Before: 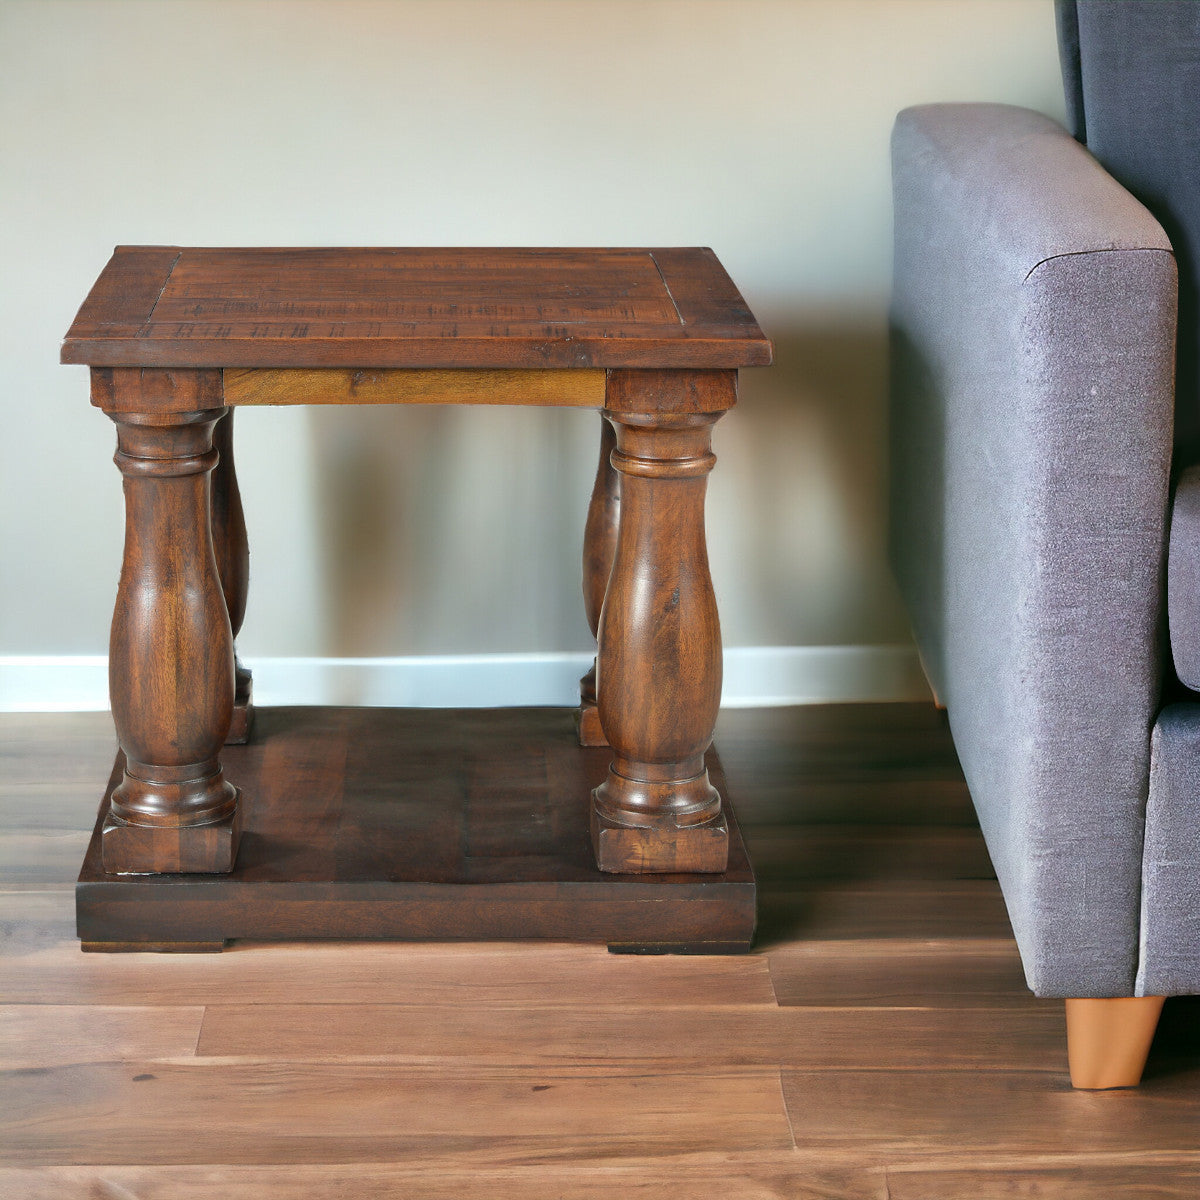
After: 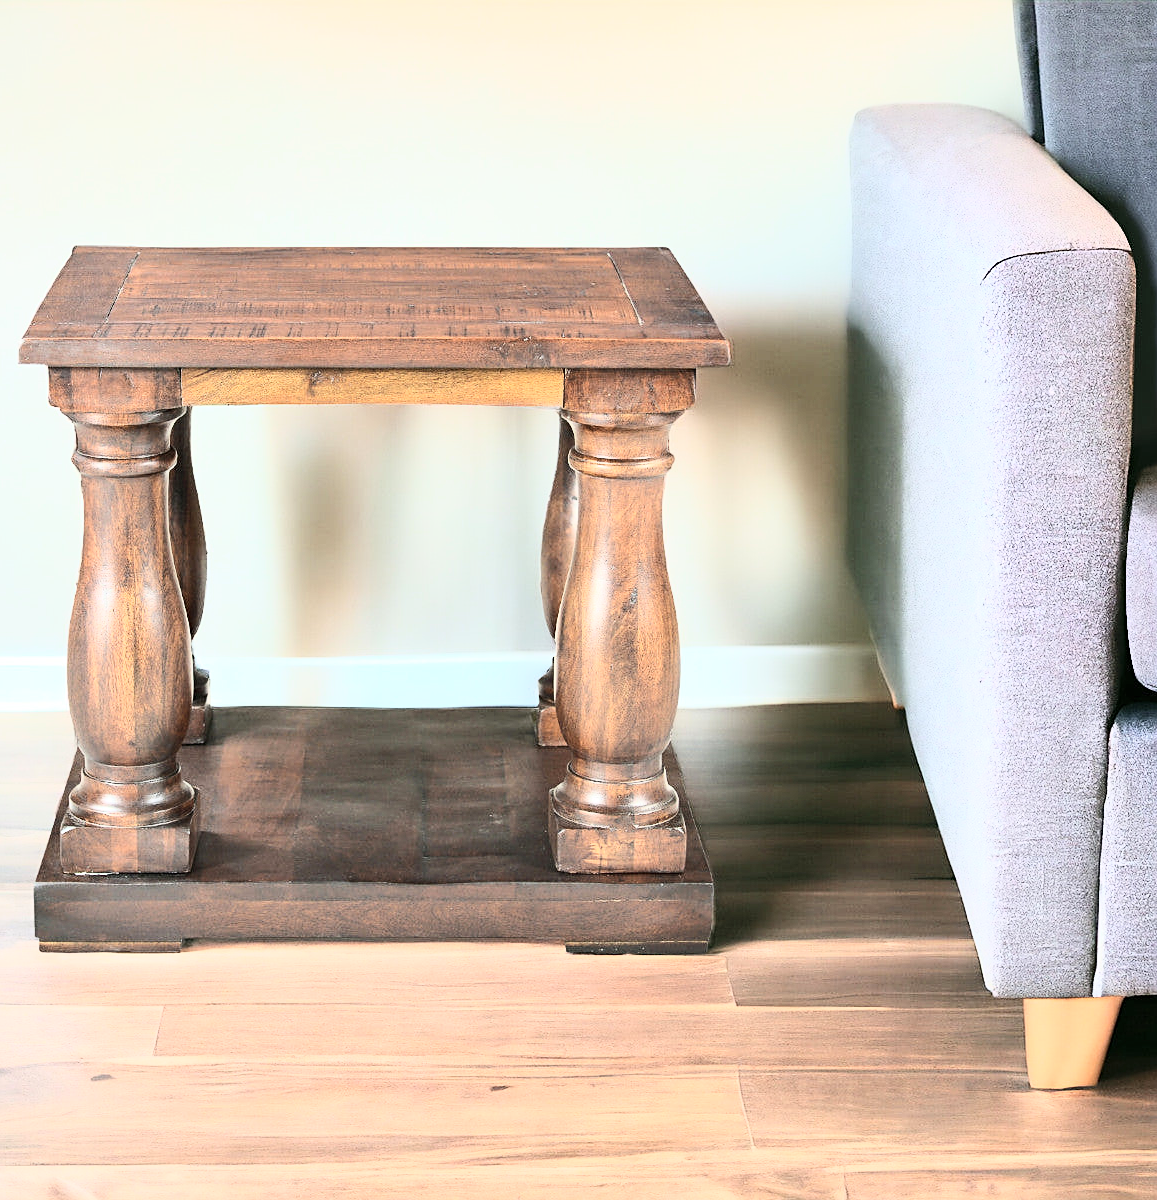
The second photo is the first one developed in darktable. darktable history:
sharpen: on, module defaults
tone curve: curves: ch0 [(0, 0) (0.003, 0.004) (0.011, 0.016) (0.025, 0.035) (0.044, 0.062) (0.069, 0.097) (0.1, 0.143) (0.136, 0.205) (0.177, 0.276) (0.224, 0.36) (0.277, 0.461) (0.335, 0.584) (0.399, 0.686) (0.468, 0.783) (0.543, 0.868) (0.623, 0.927) (0.709, 0.96) (0.801, 0.974) (0.898, 0.986) (1, 1)], color space Lab, independent channels
crop and rotate: left 3.5%
